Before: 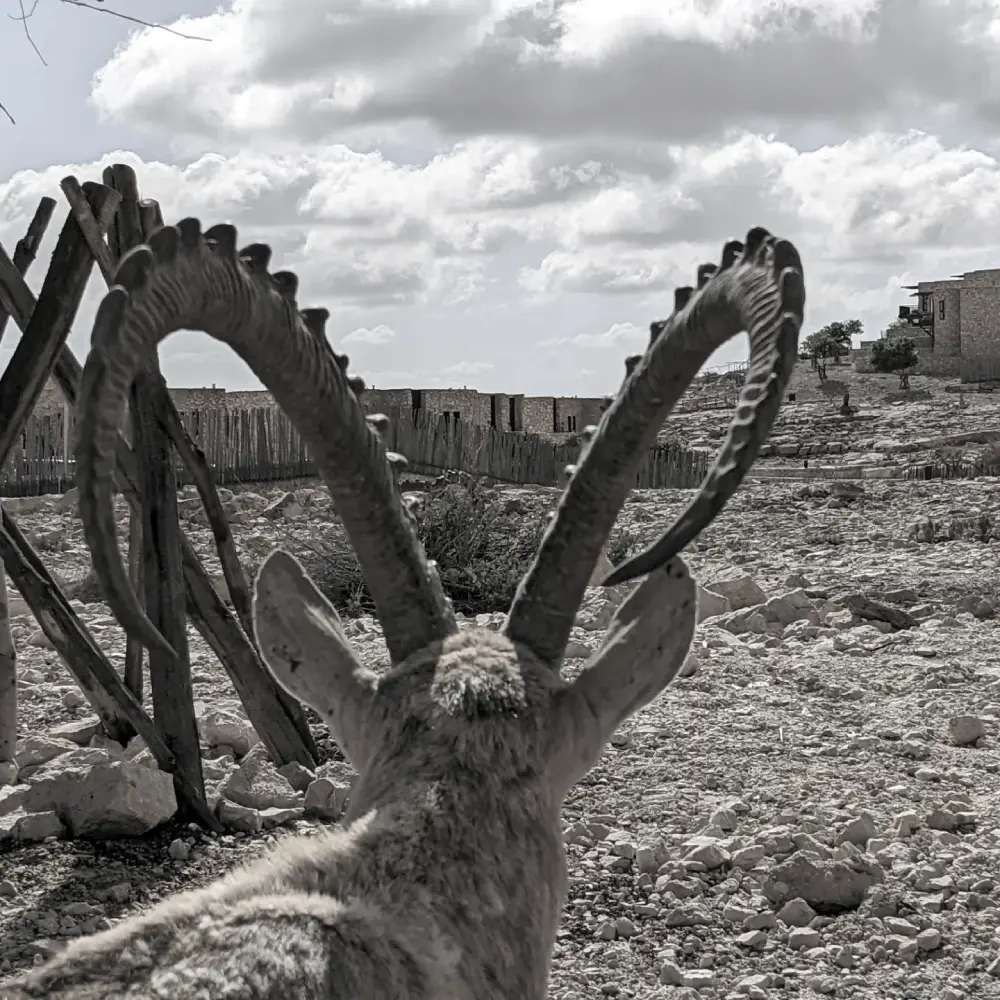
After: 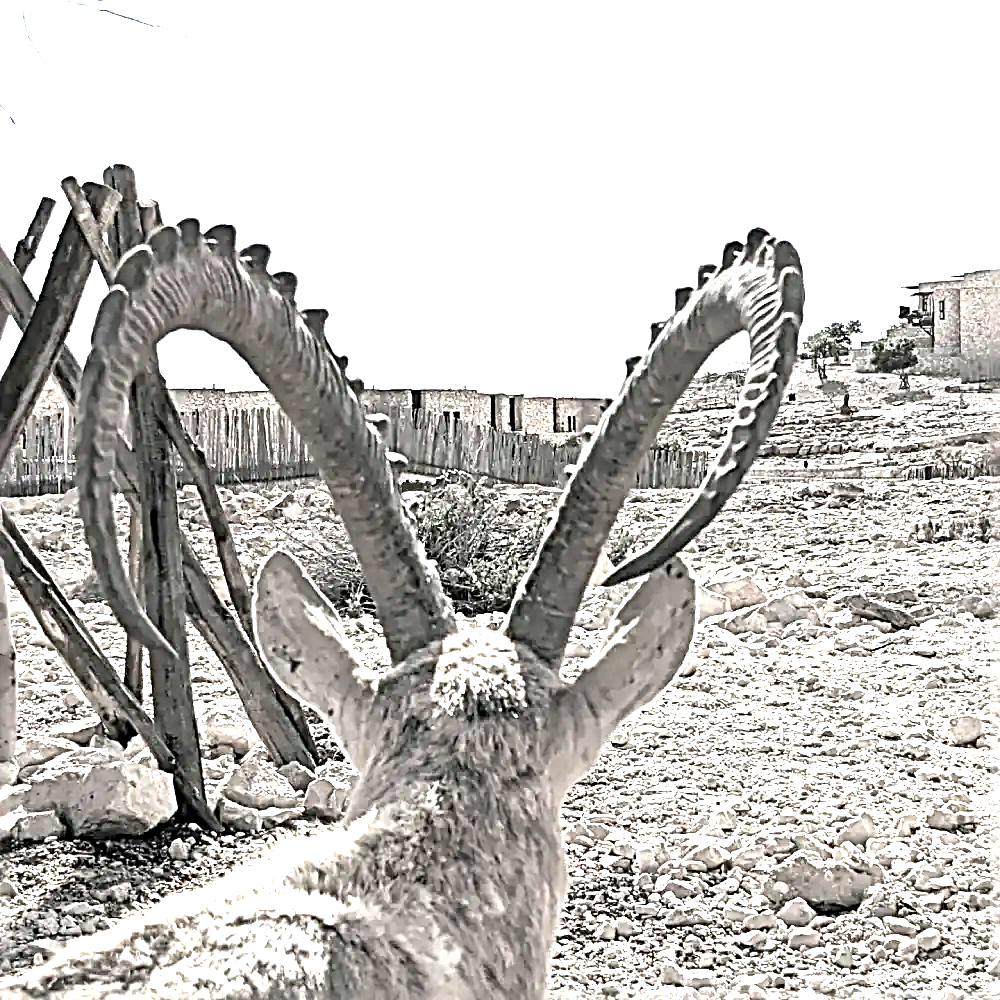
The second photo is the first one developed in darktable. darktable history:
sharpen: radius 3.639, amount 0.917
tone equalizer: -8 EV -0.415 EV, -7 EV -0.403 EV, -6 EV -0.3 EV, -5 EV -0.198 EV, -3 EV 0.231 EV, -2 EV 0.339 EV, -1 EV 0.365 EV, +0 EV 0.397 EV
exposure: black level correction 0, exposure 2.116 EV, compensate exposure bias true, compensate highlight preservation false
